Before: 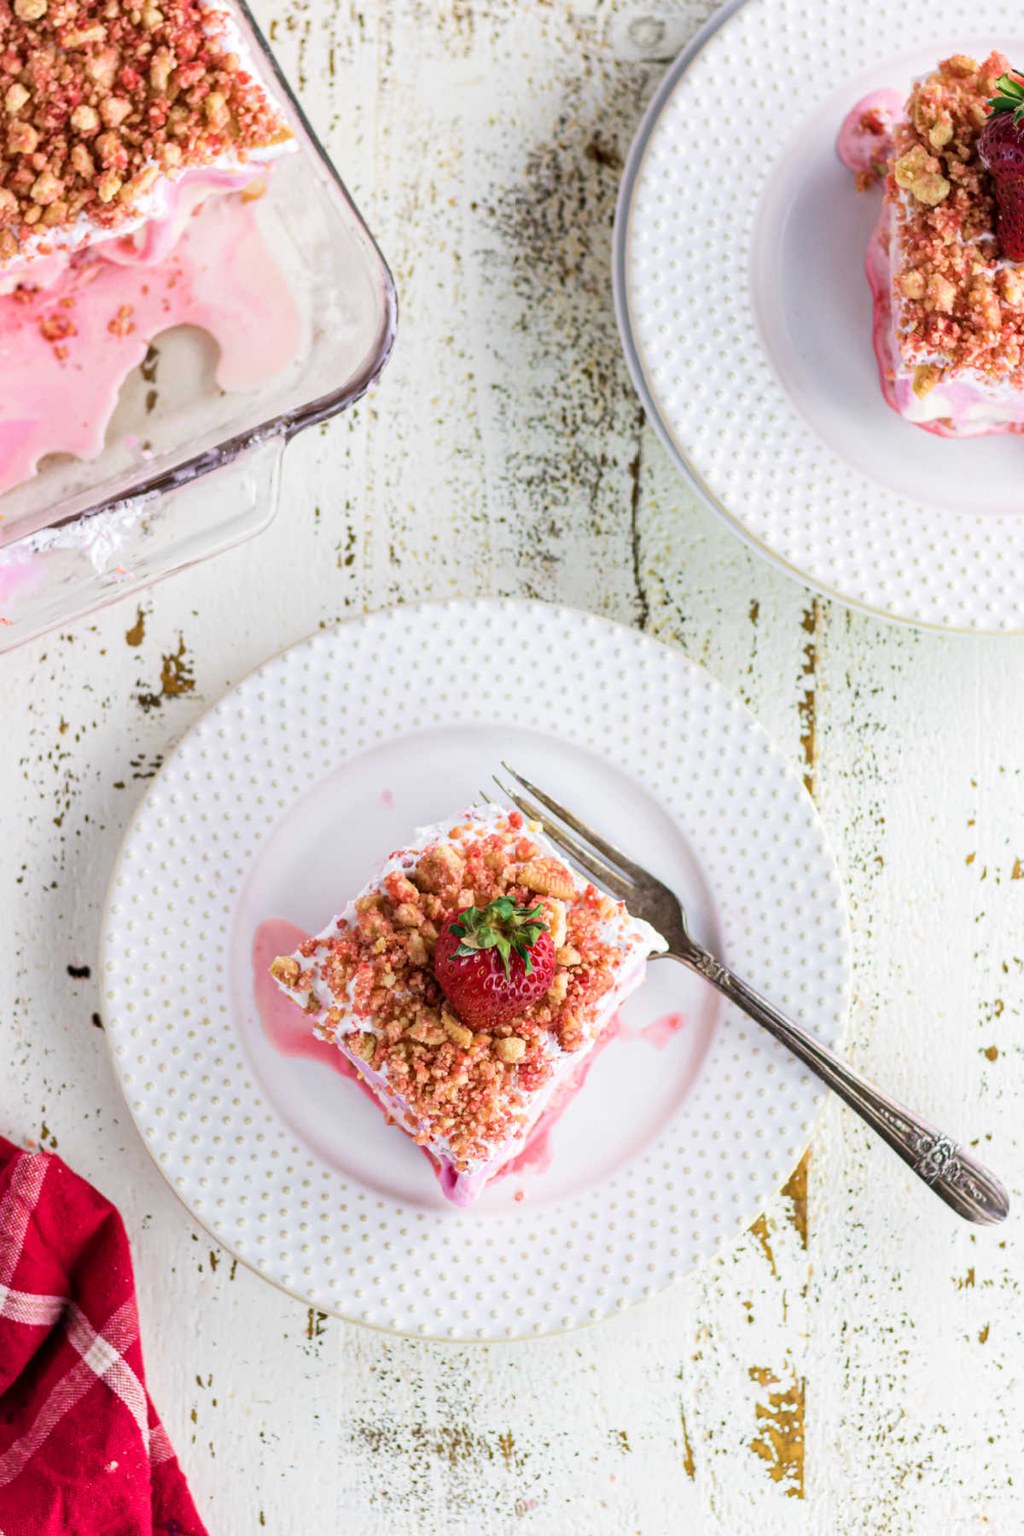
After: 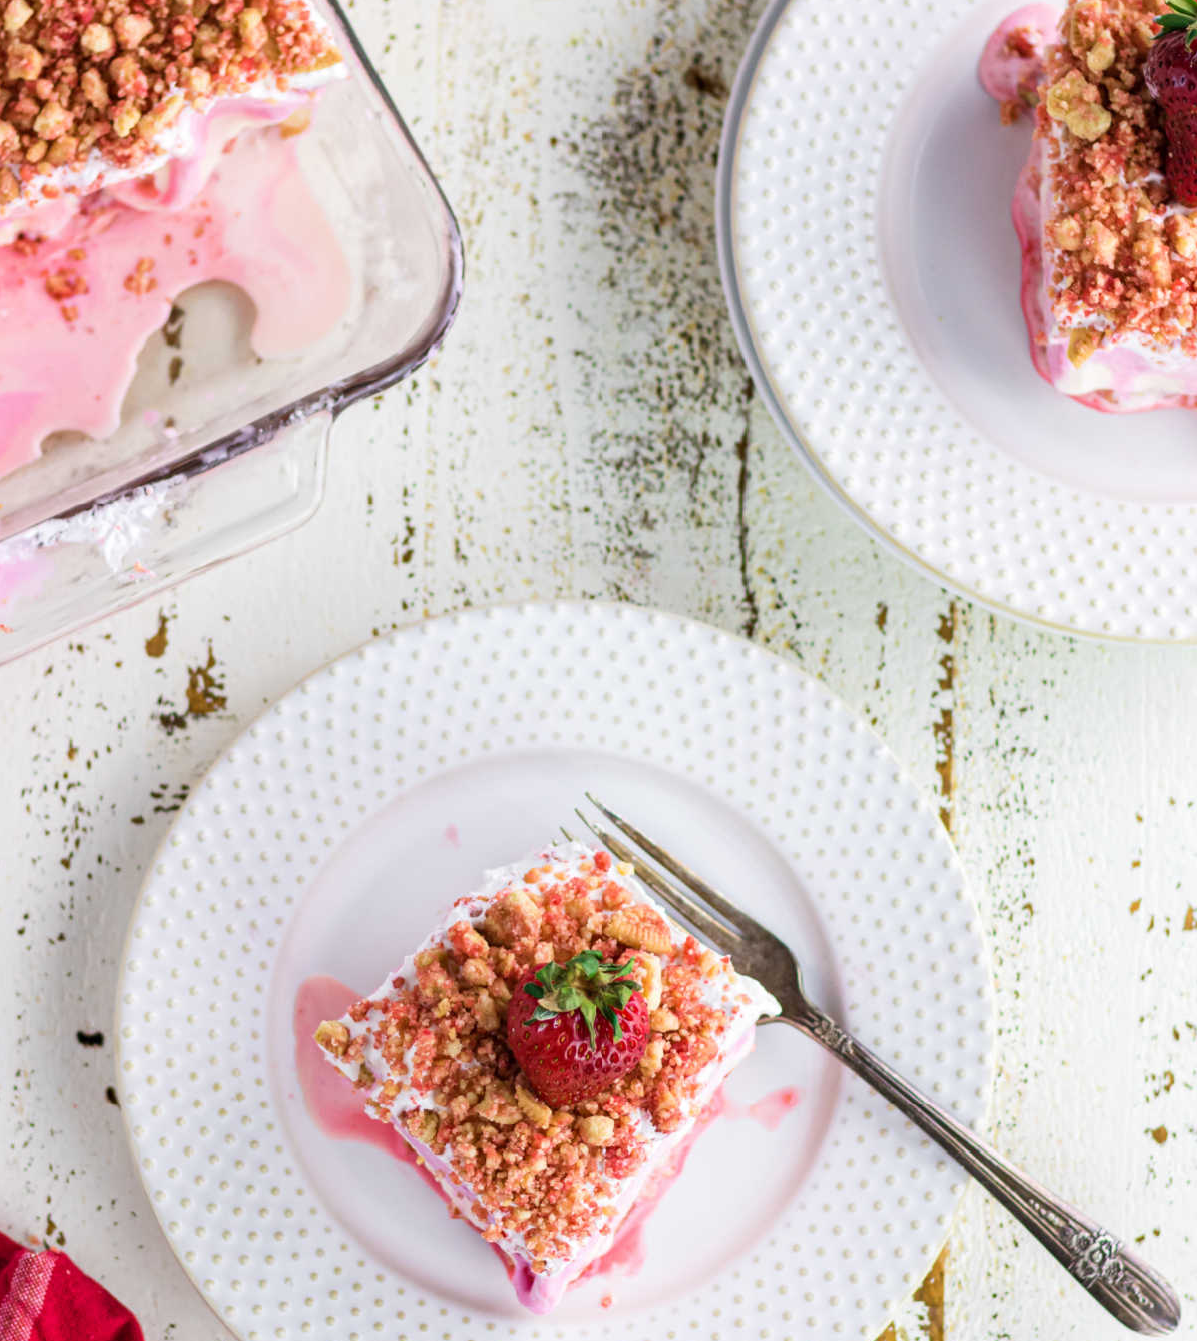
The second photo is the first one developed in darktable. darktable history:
crop: left 0.227%, top 5.558%, bottom 19.908%
